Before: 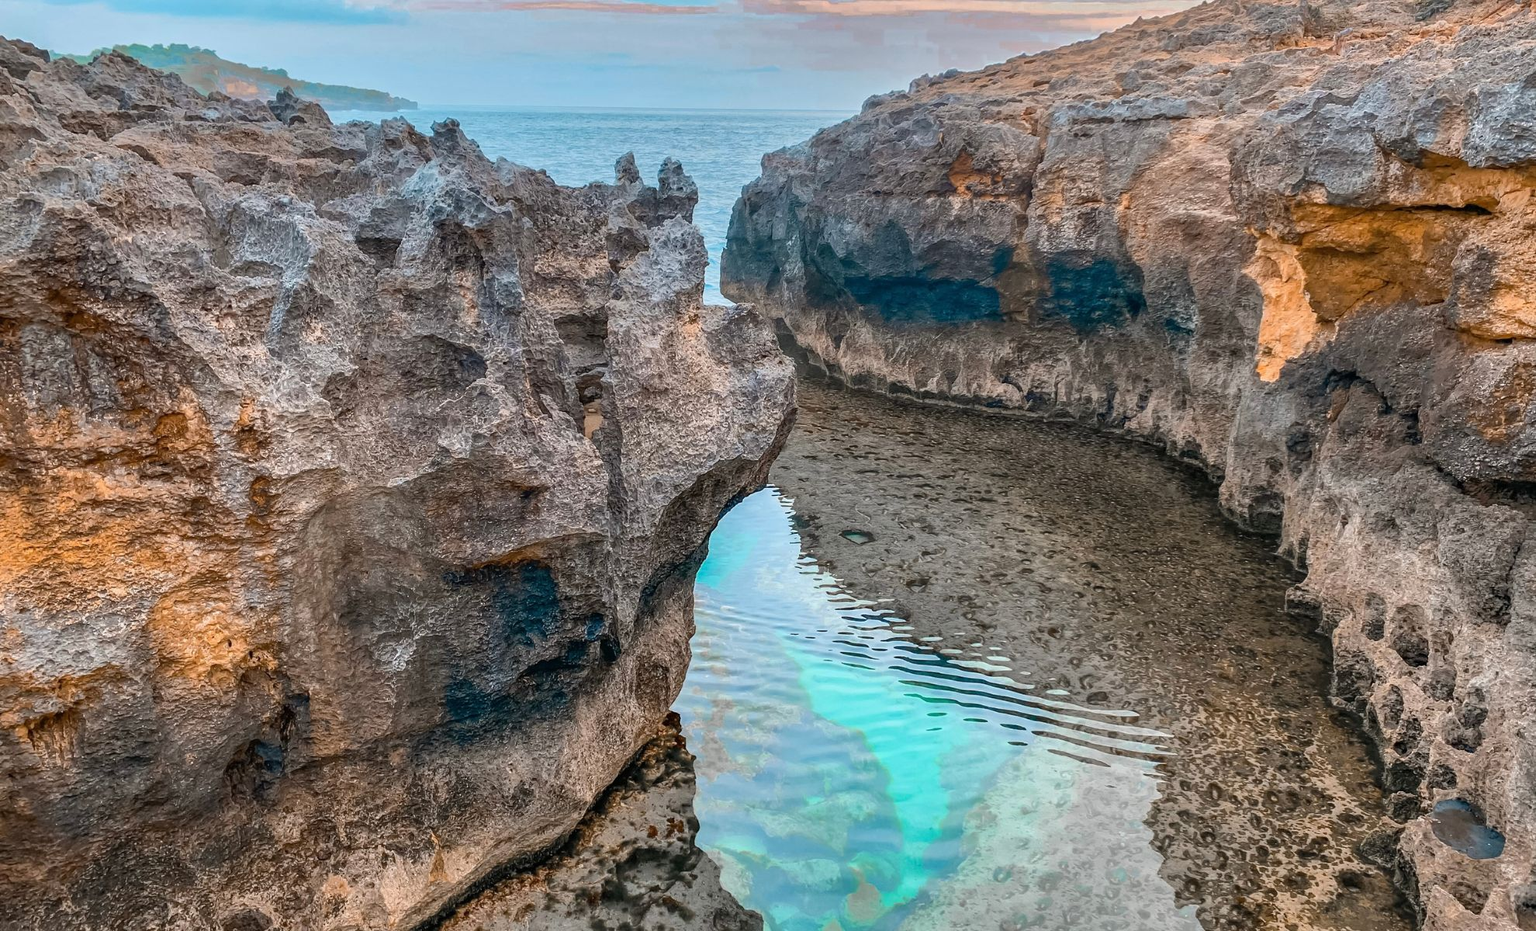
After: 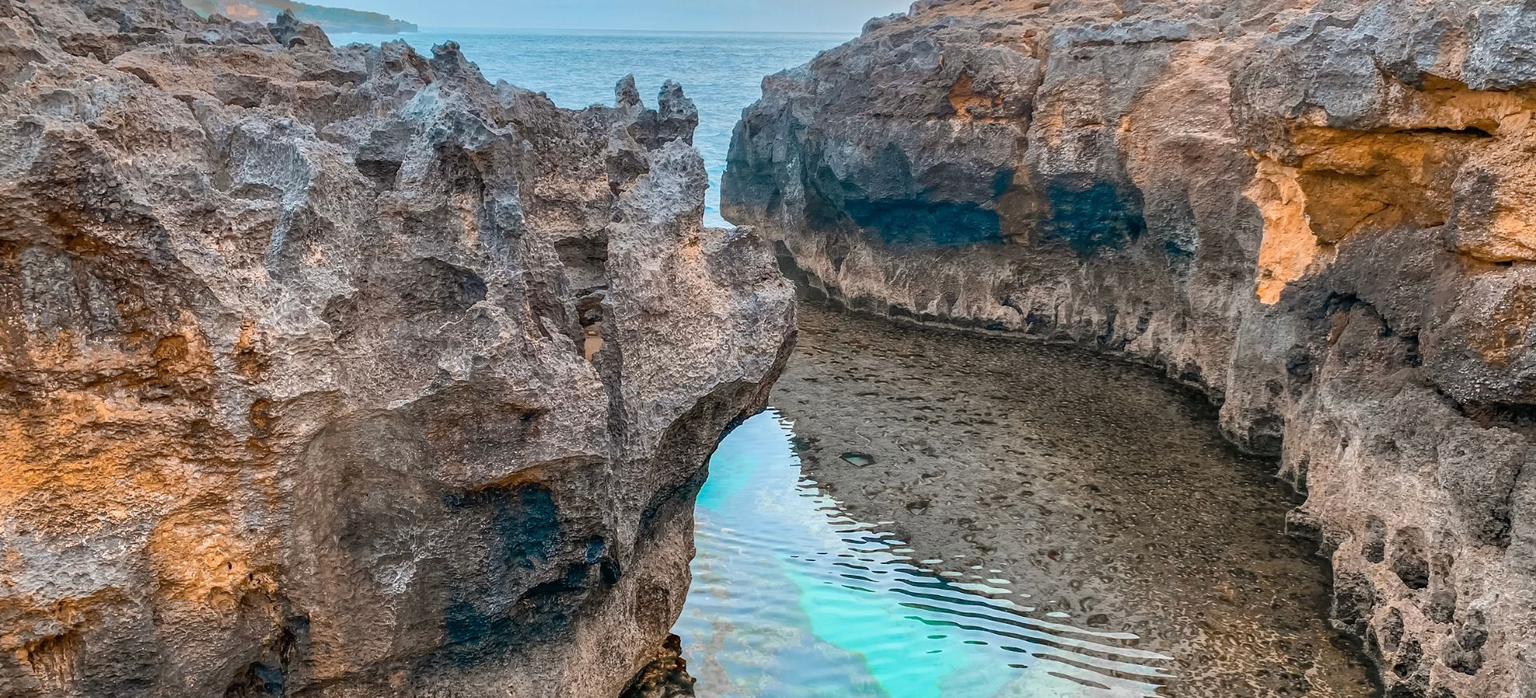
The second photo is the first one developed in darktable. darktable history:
crop and rotate: top 8.363%, bottom 16.637%
